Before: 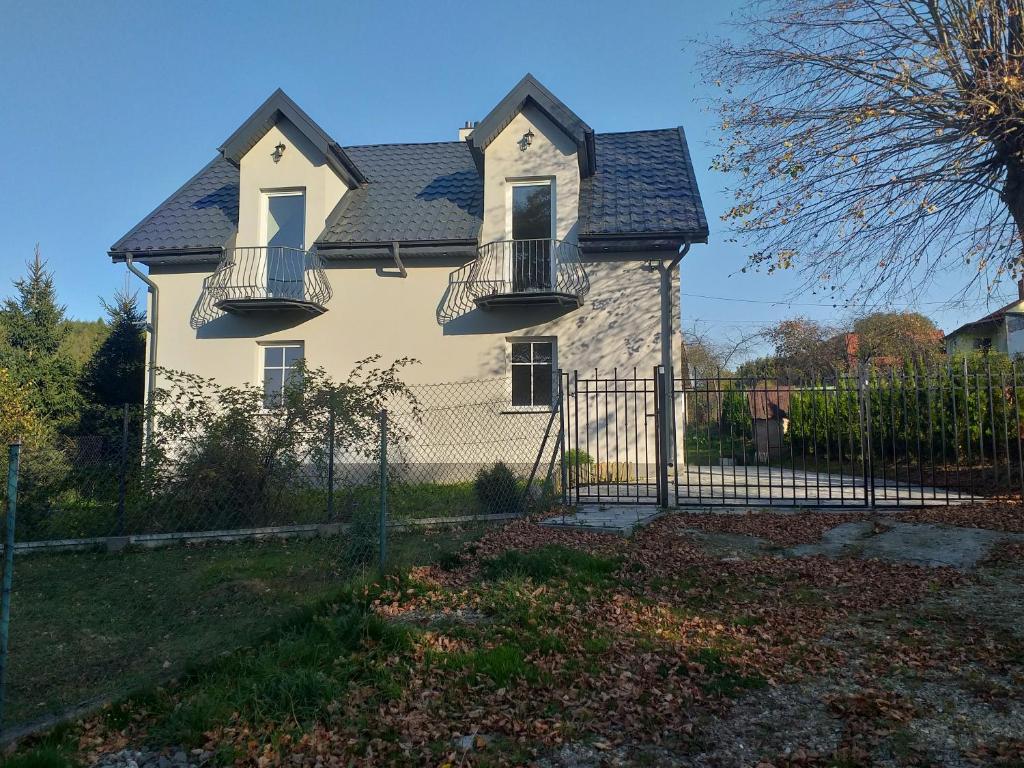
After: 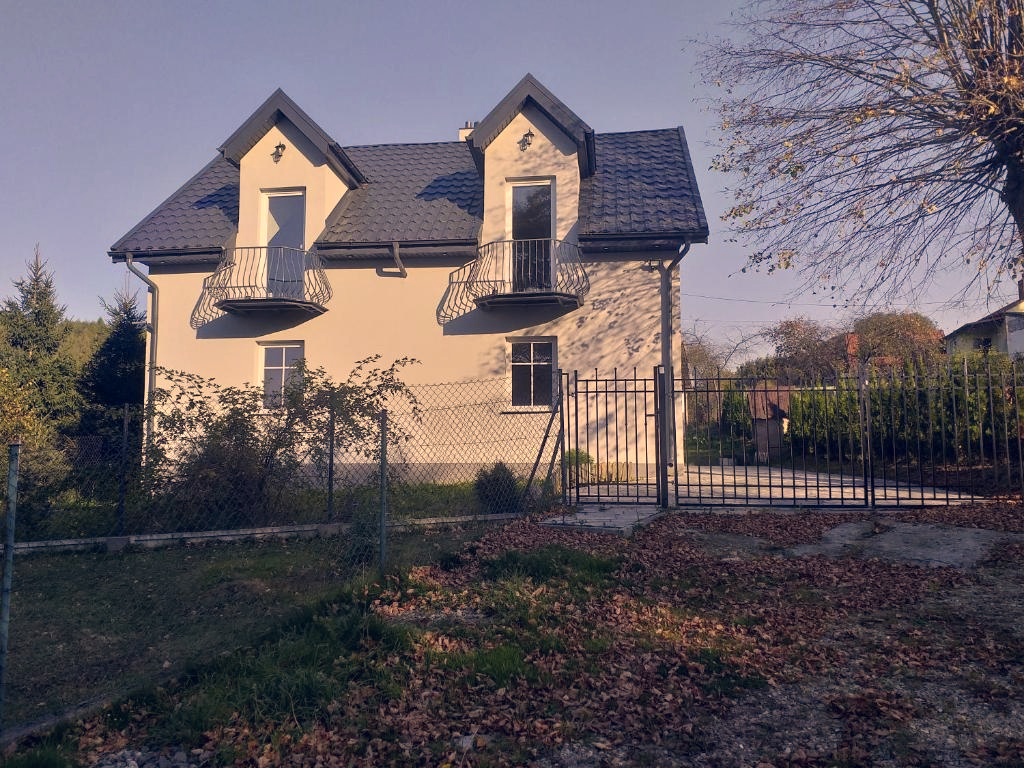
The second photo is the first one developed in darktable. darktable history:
color correction: highlights a* 20.08, highlights b* 27.49, shadows a* 3.38, shadows b* -17.14, saturation 0.756
